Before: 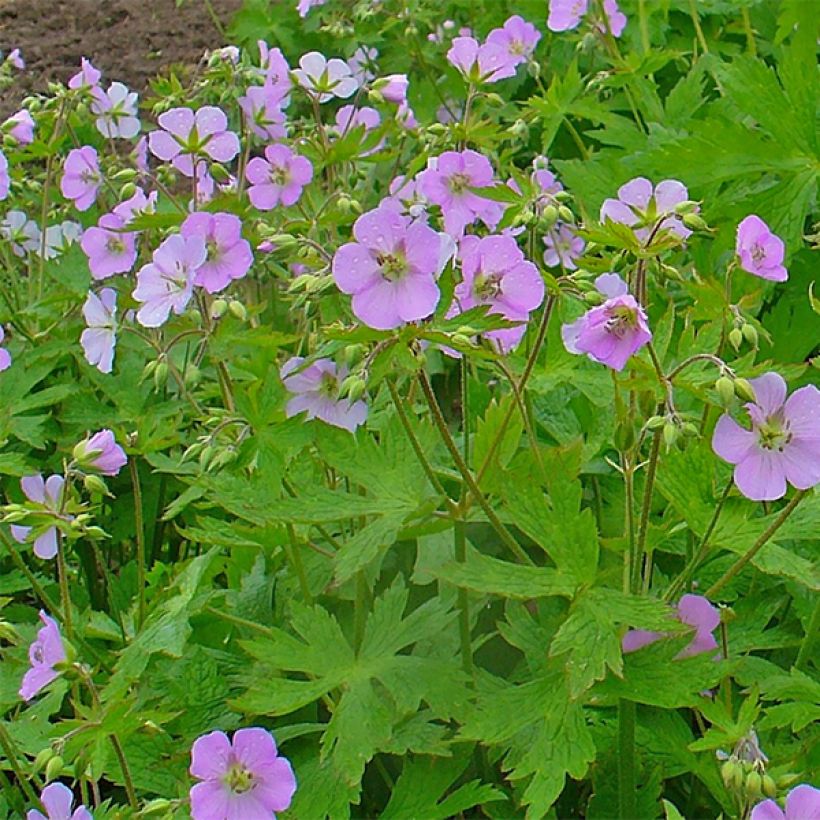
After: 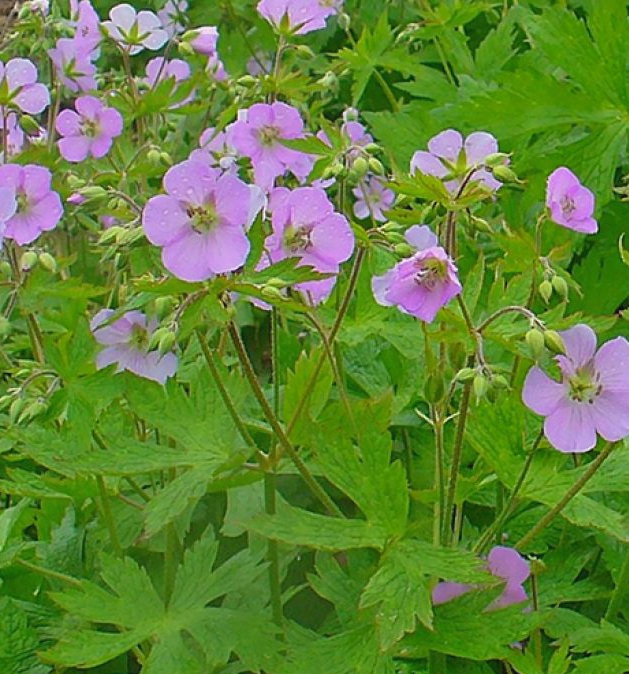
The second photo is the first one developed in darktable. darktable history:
crop: left 23.209%, top 5.89%, bottom 11.832%
contrast equalizer: octaves 7, y [[0.6 ×6], [0.55 ×6], [0 ×6], [0 ×6], [0 ×6]], mix -0.187
